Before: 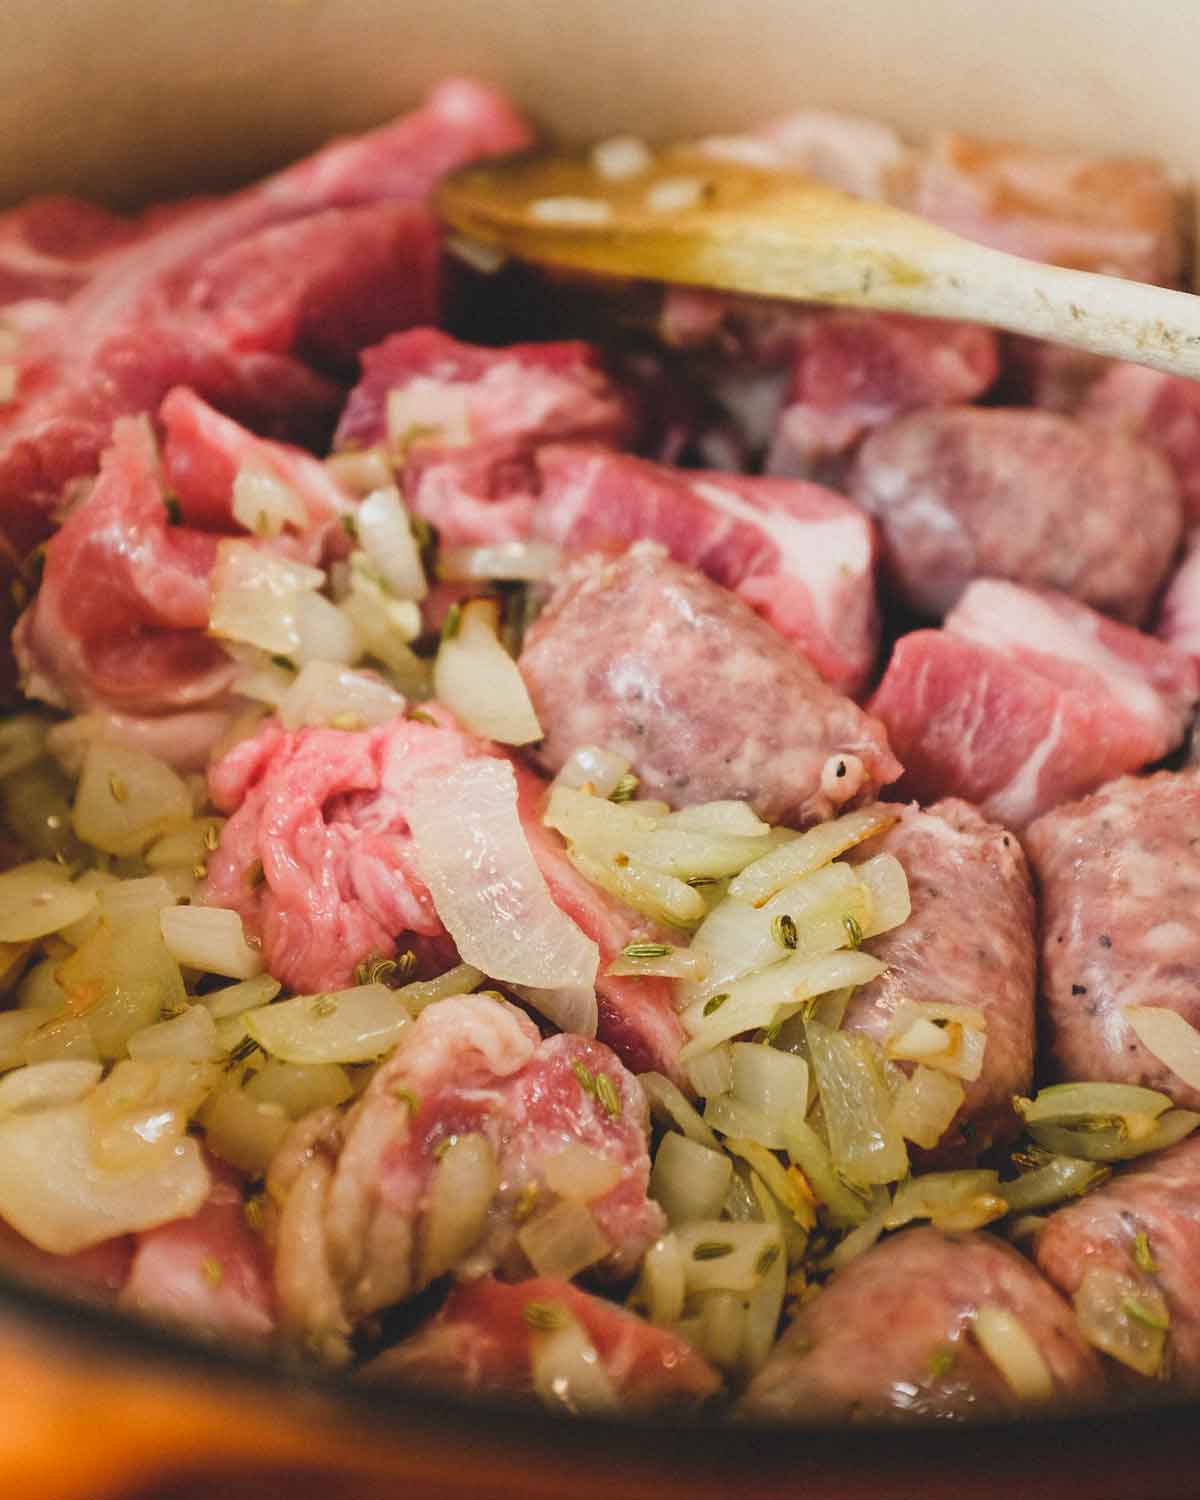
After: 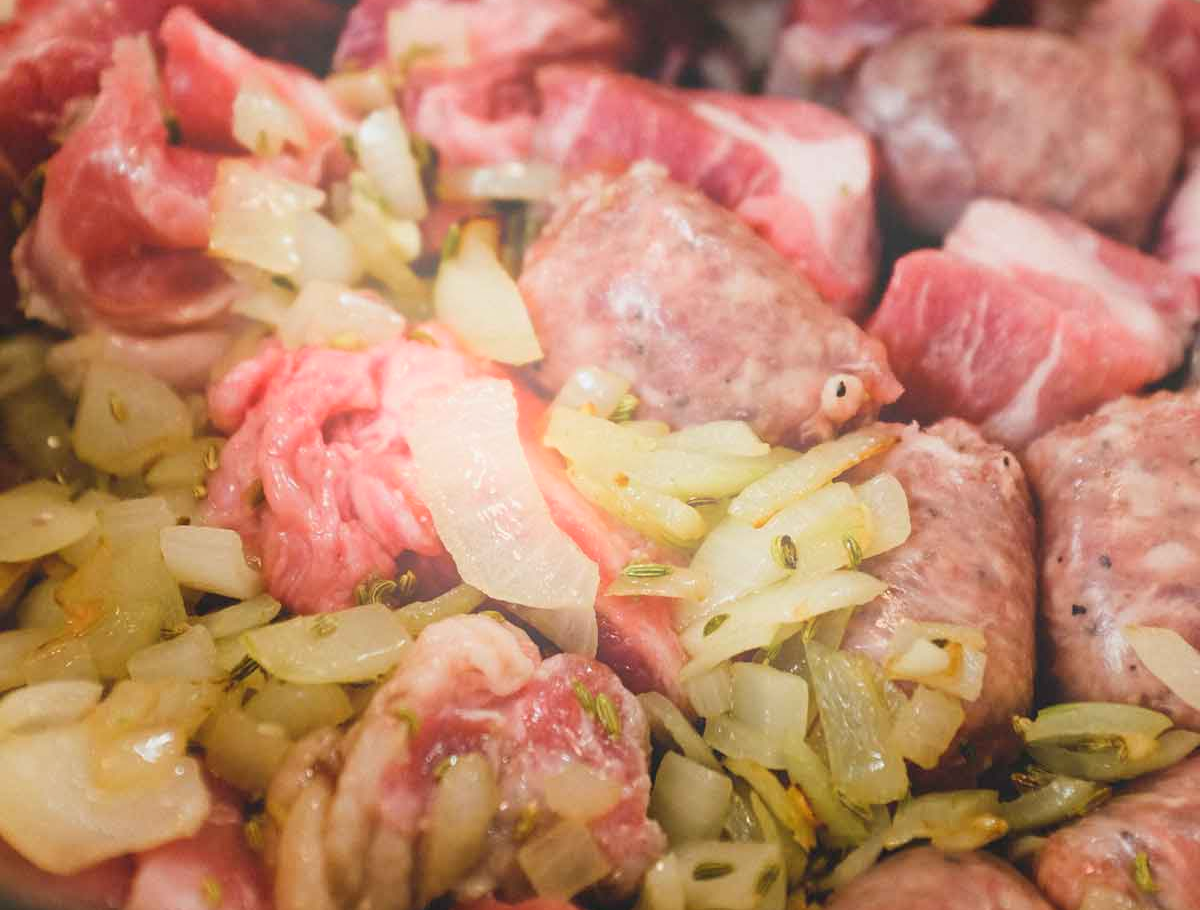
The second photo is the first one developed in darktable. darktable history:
crop and rotate: top 25.357%, bottom 13.942%
bloom: on, module defaults
